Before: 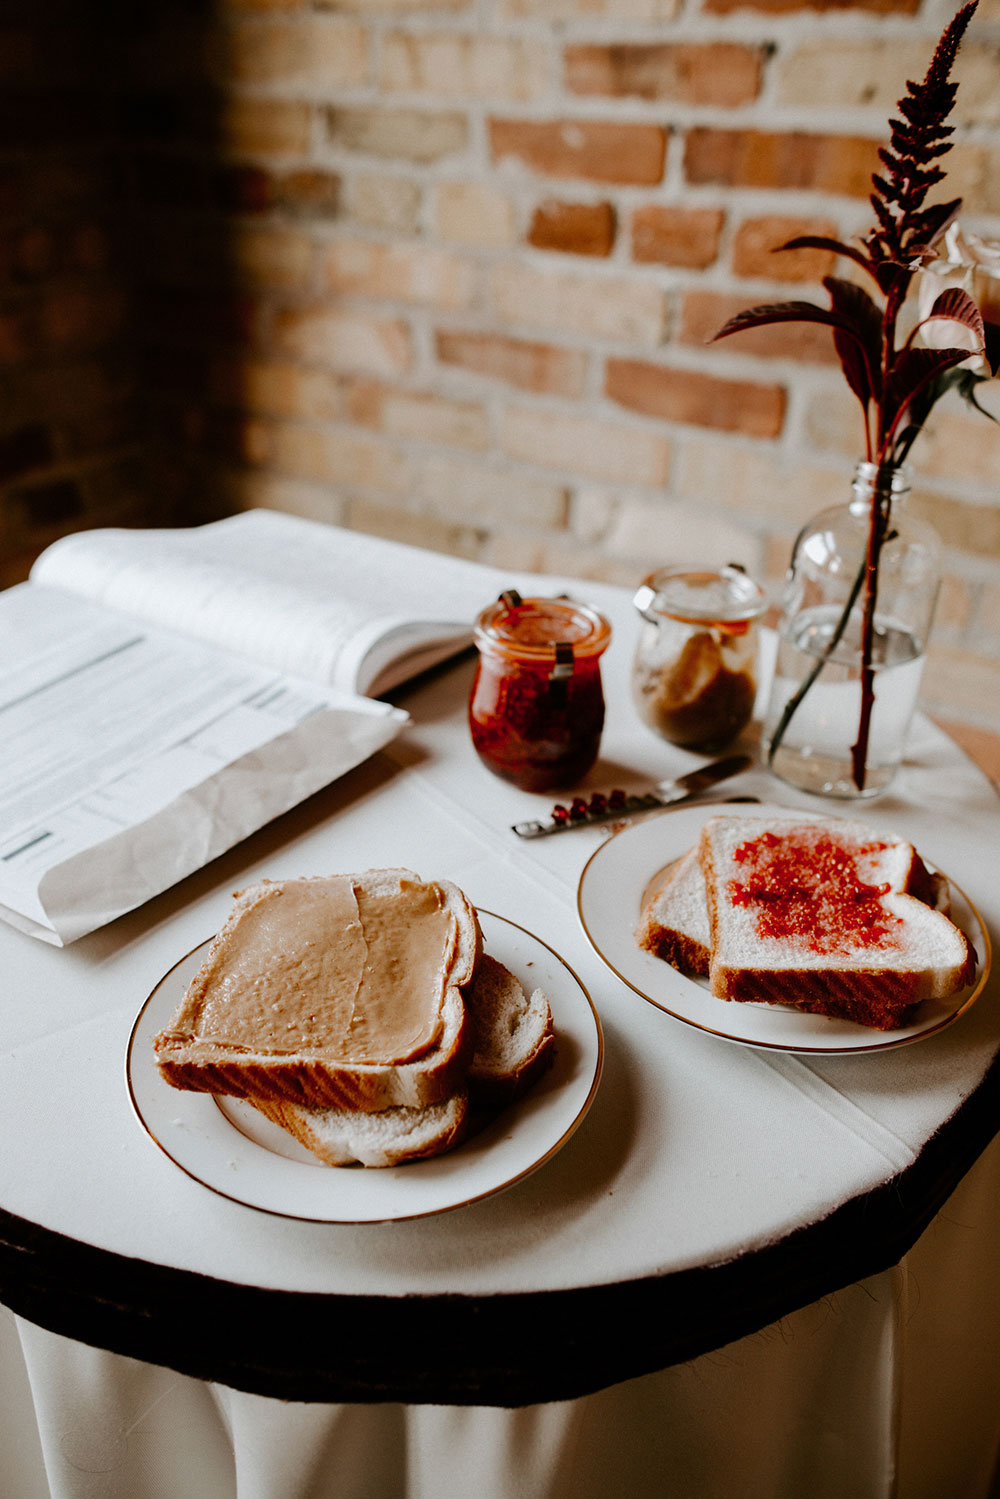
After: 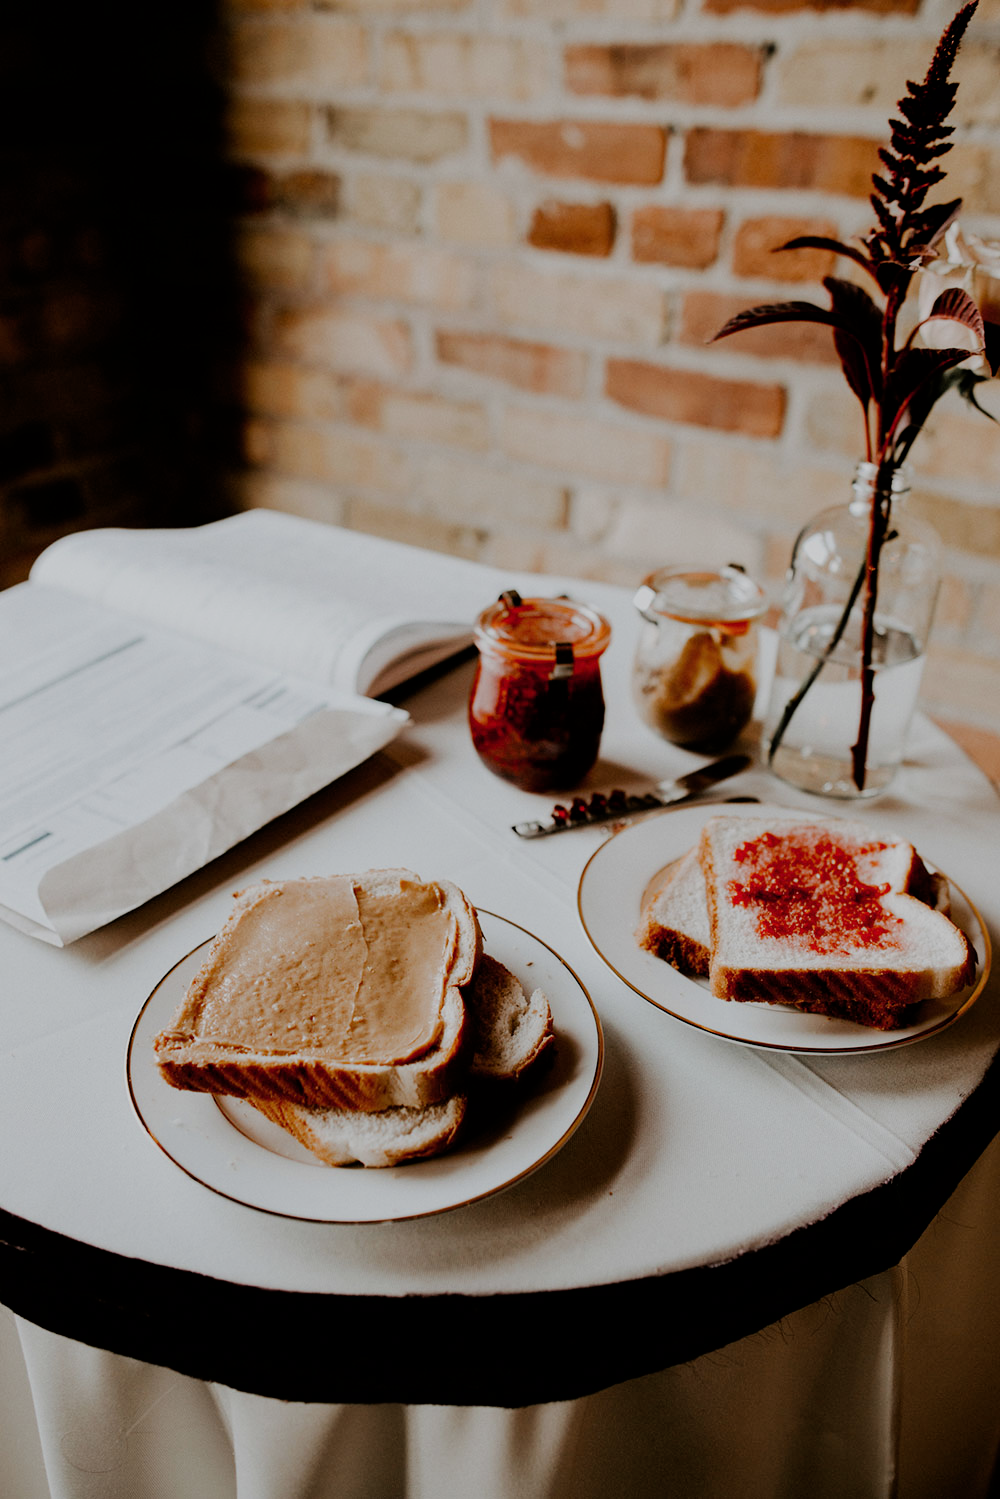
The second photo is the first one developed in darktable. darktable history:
filmic rgb: black relative exposure -7.08 EV, white relative exposure 5.35 EV, hardness 3.03, iterations of high-quality reconstruction 0
